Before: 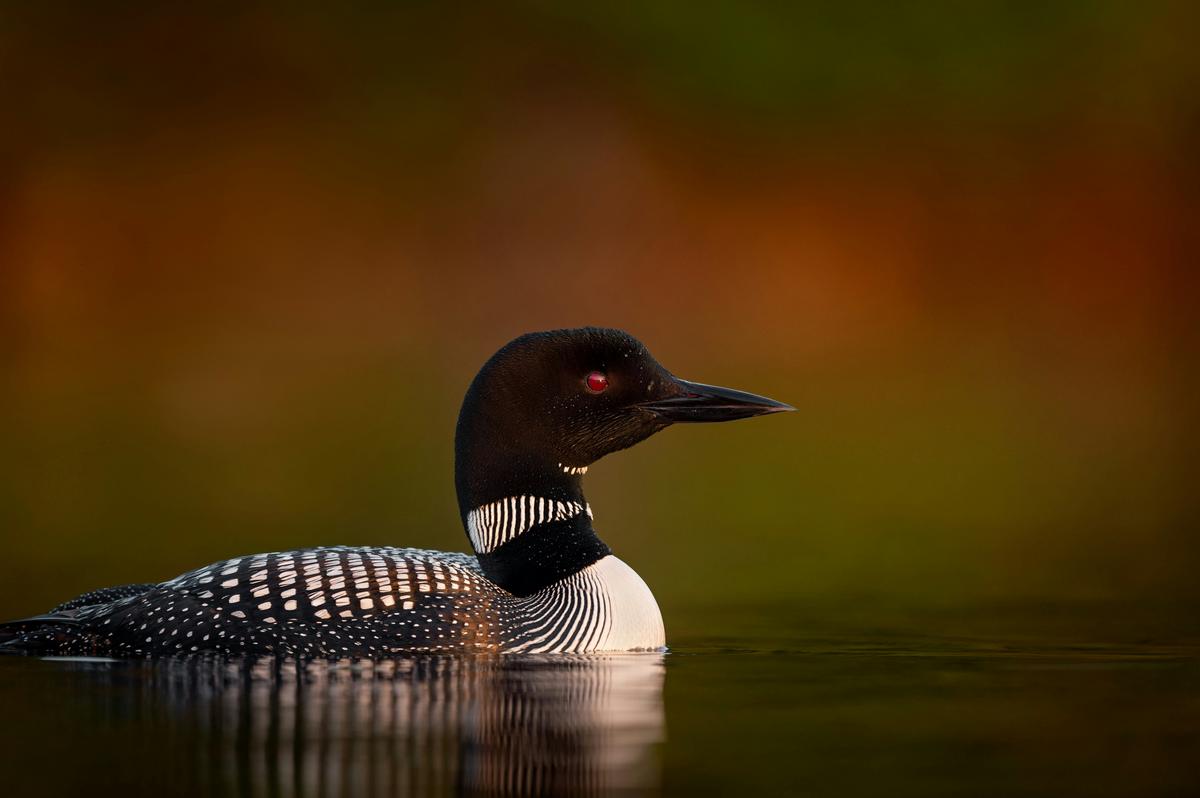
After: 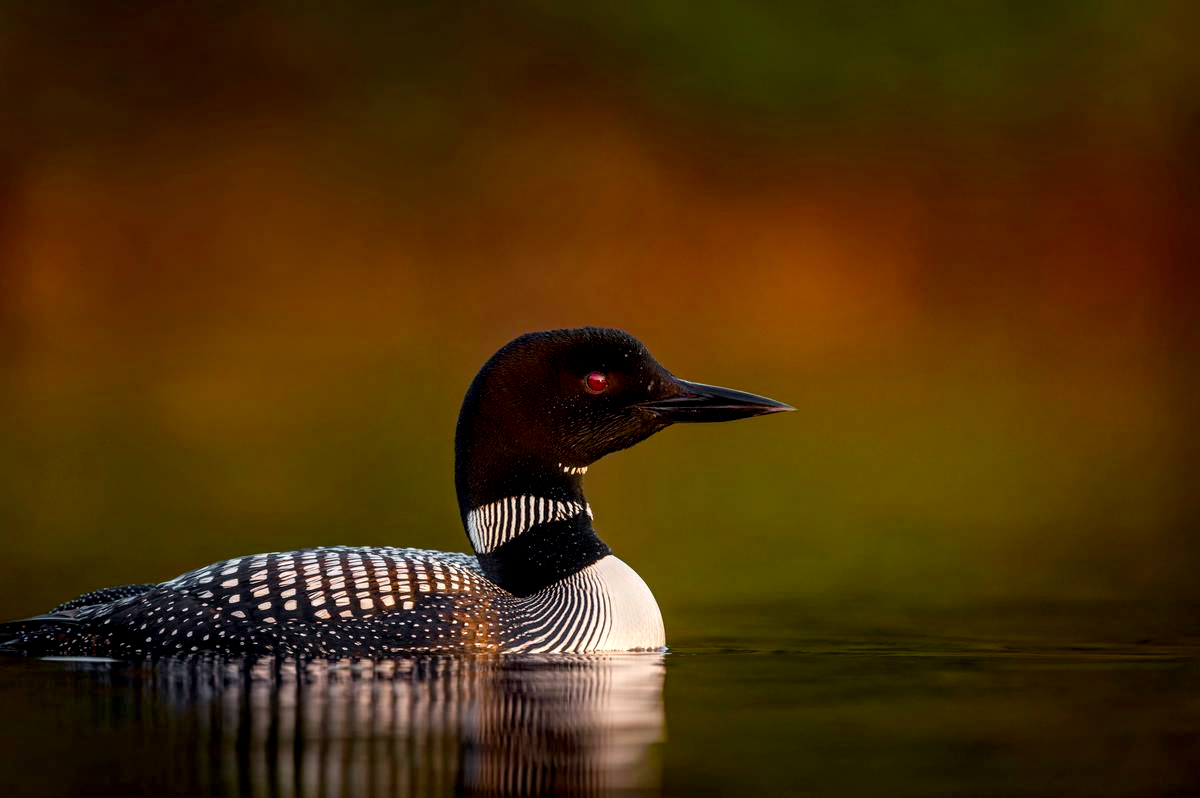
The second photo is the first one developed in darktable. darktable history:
local contrast: highlights 59%, detail 146%
color balance rgb: shadows lift › chroma 2.992%, shadows lift › hue 279.34°, perceptual saturation grading › global saturation 20%, perceptual saturation grading › highlights -25.485%, perceptual saturation grading › shadows 26.091%, global vibrance 14.32%
